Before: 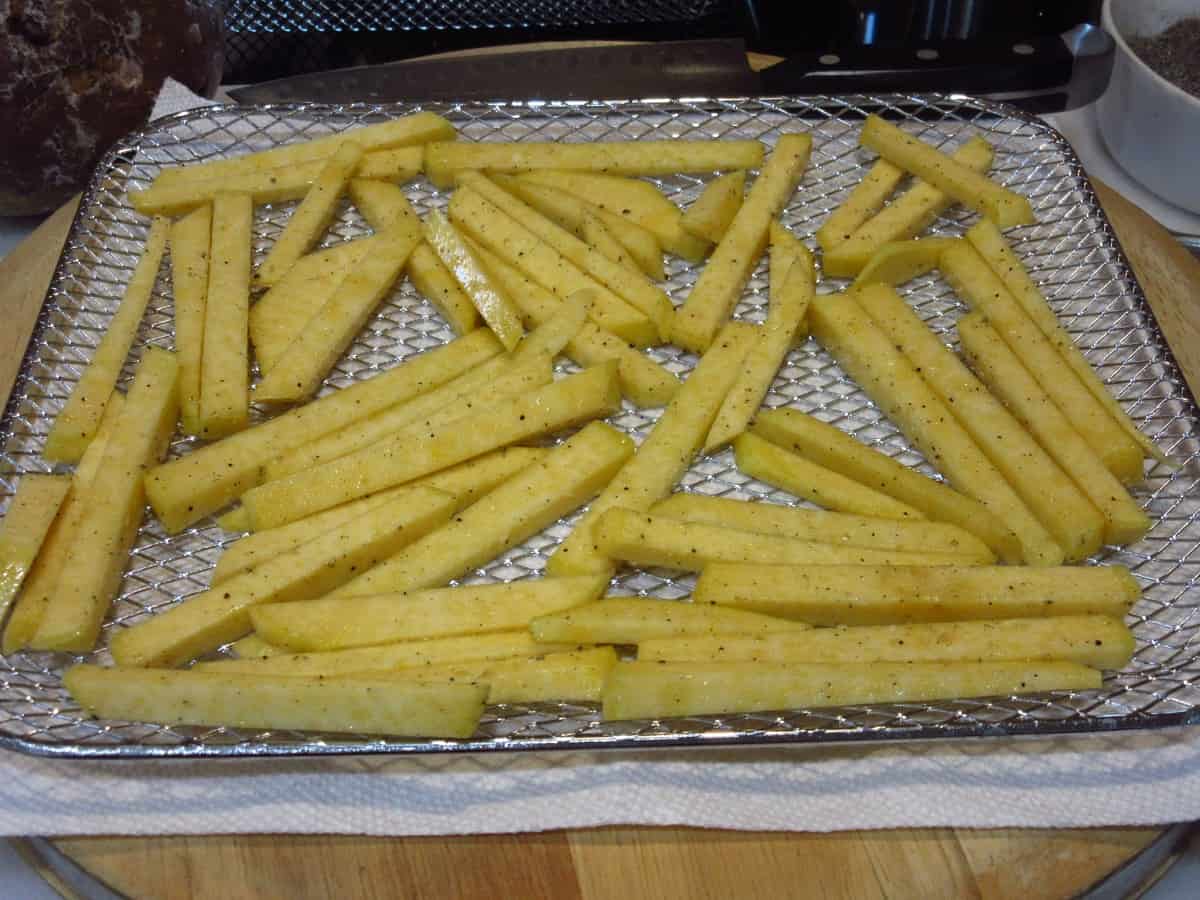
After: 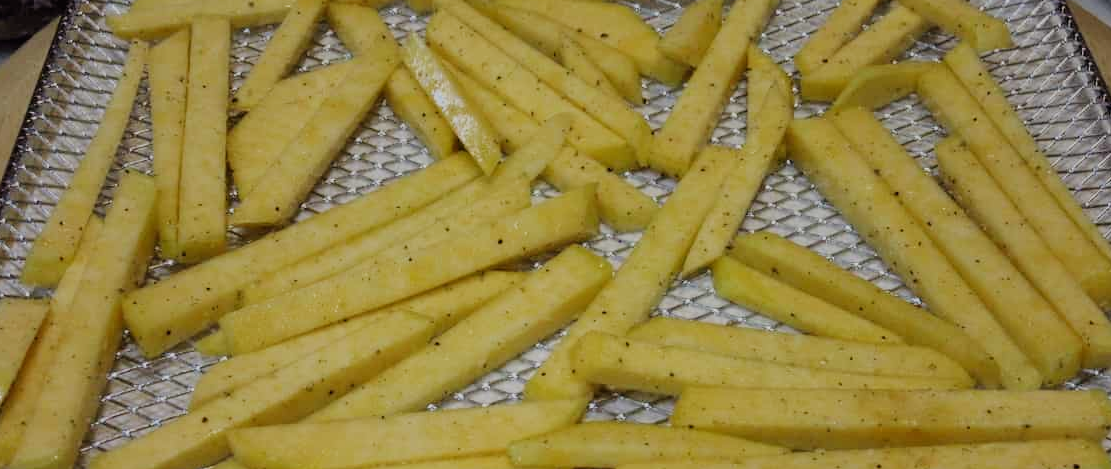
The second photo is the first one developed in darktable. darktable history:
crop: left 1.841%, top 19.658%, right 5.521%, bottom 28.227%
filmic rgb: black relative exposure -7.23 EV, white relative exposure 5.34 EV, hardness 3.03
